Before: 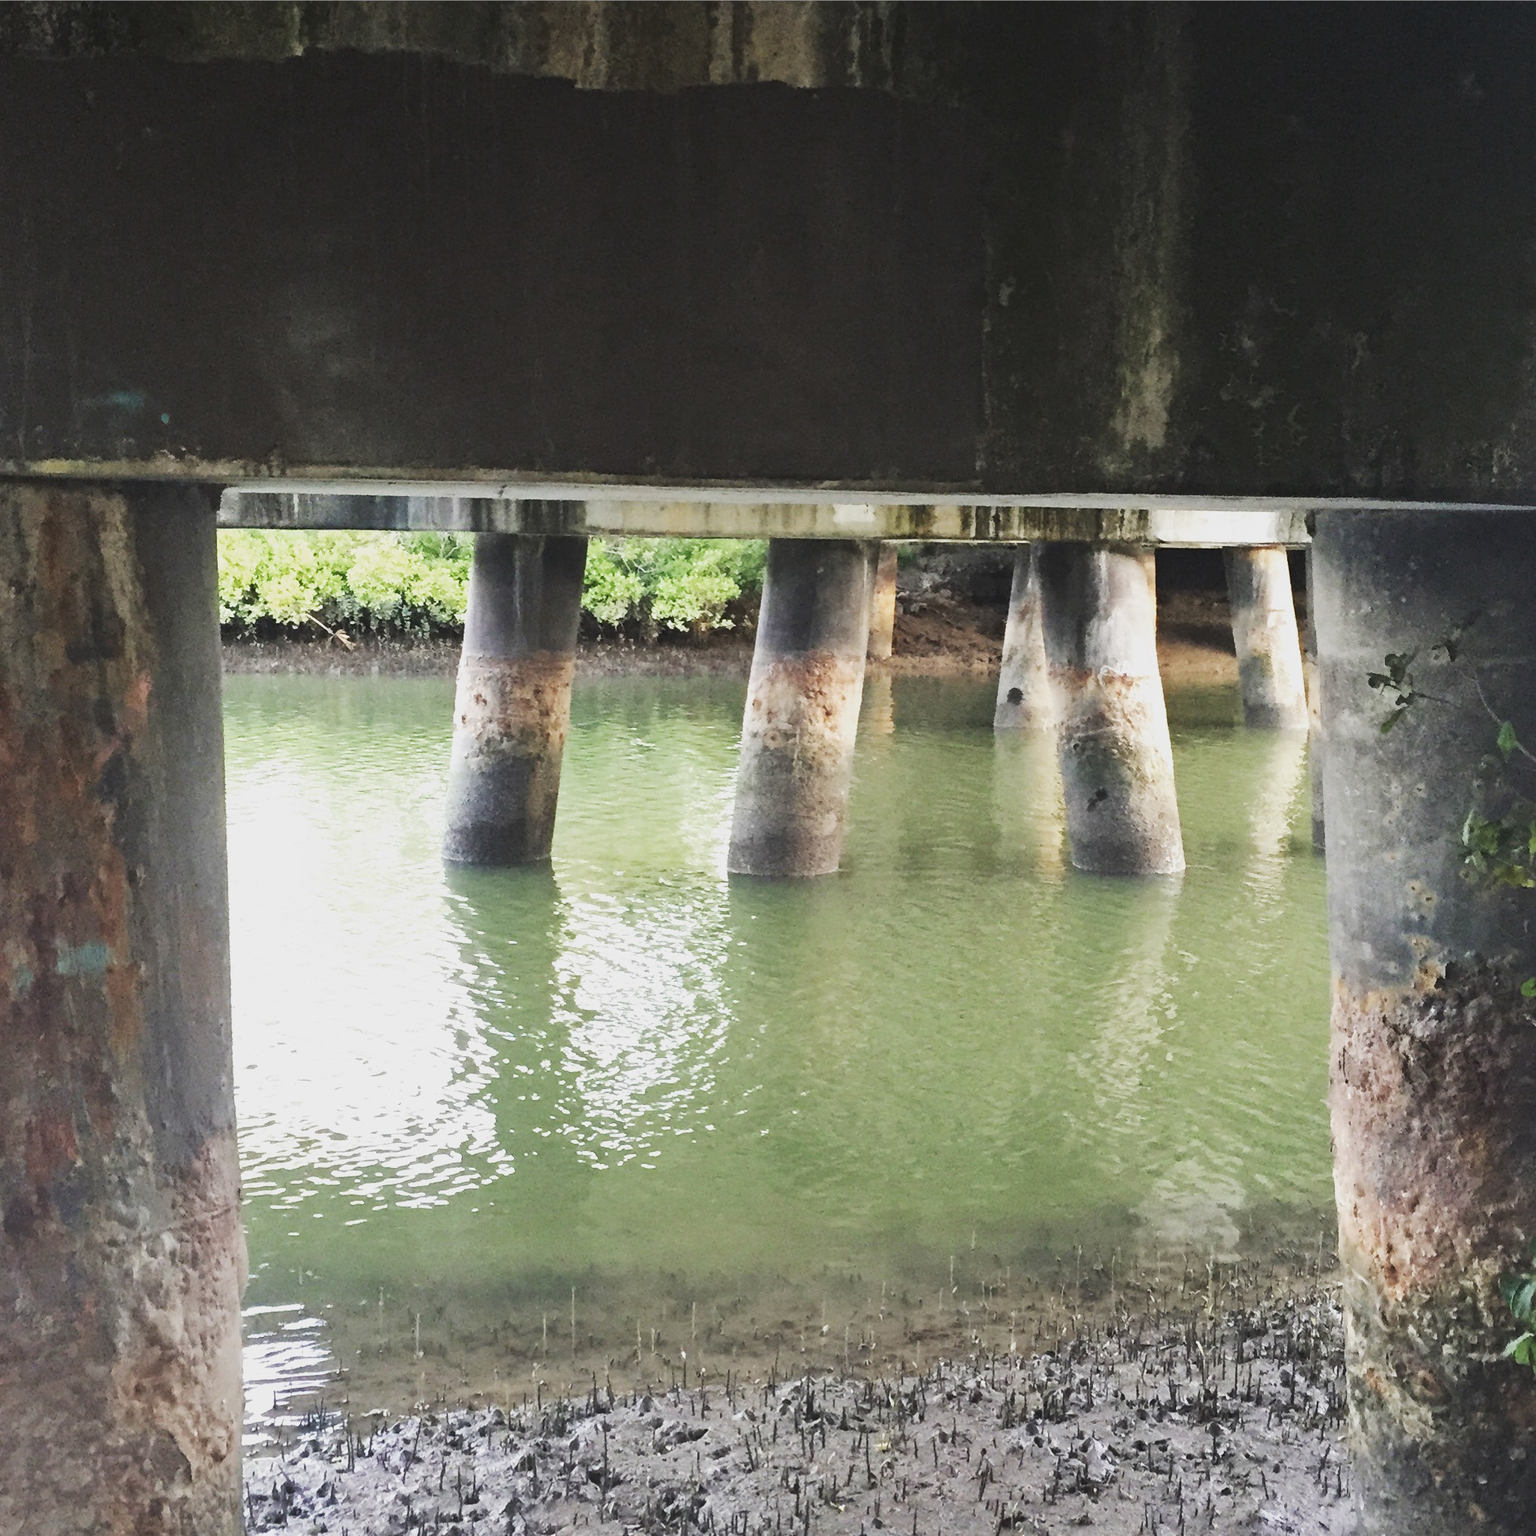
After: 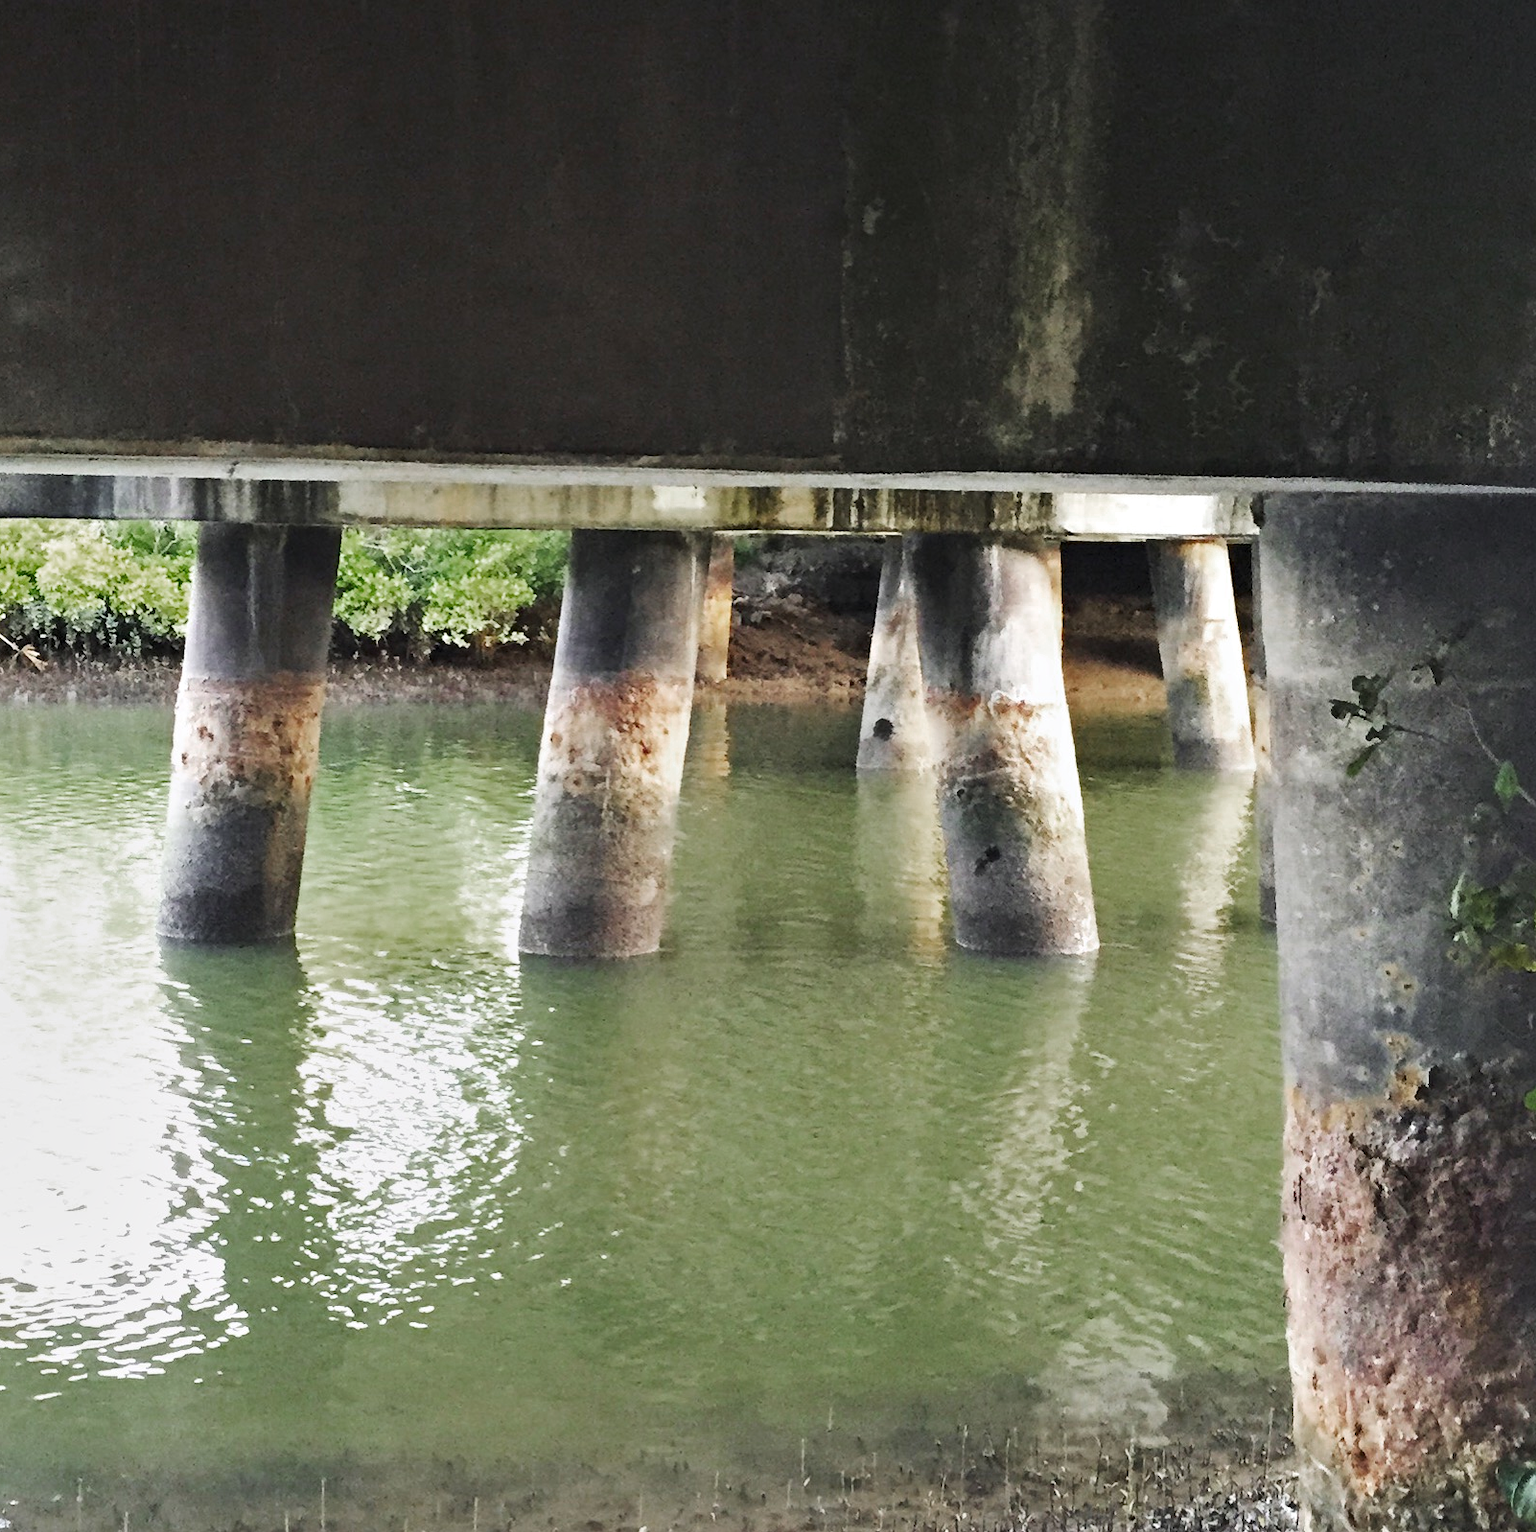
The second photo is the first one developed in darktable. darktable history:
contrast equalizer: octaves 7, y [[0.6 ×6], [0.55 ×6], [0 ×6], [0 ×6], [0 ×6]], mix 0.53
crop and rotate: left 20.74%, top 7.912%, right 0.375%, bottom 13.378%
color zones: curves: ch0 [(0, 0.48) (0.209, 0.398) (0.305, 0.332) (0.429, 0.493) (0.571, 0.5) (0.714, 0.5) (0.857, 0.5) (1, 0.48)]; ch1 [(0, 0.633) (0.143, 0.586) (0.286, 0.489) (0.429, 0.448) (0.571, 0.31) (0.714, 0.335) (0.857, 0.492) (1, 0.633)]; ch2 [(0, 0.448) (0.143, 0.498) (0.286, 0.5) (0.429, 0.5) (0.571, 0.5) (0.714, 0.5) (0.857, 0.5) (1, 0.448)]
